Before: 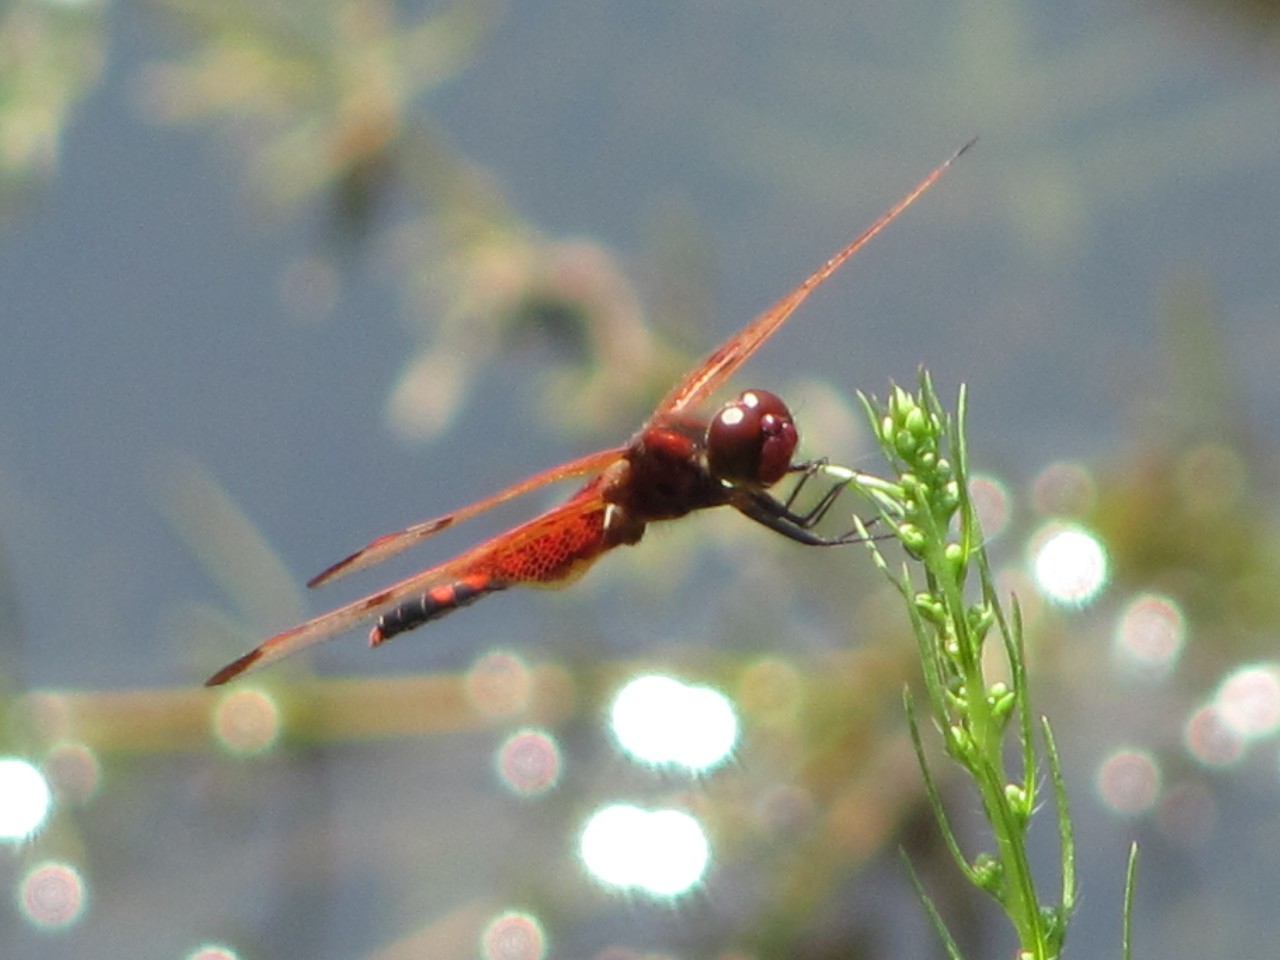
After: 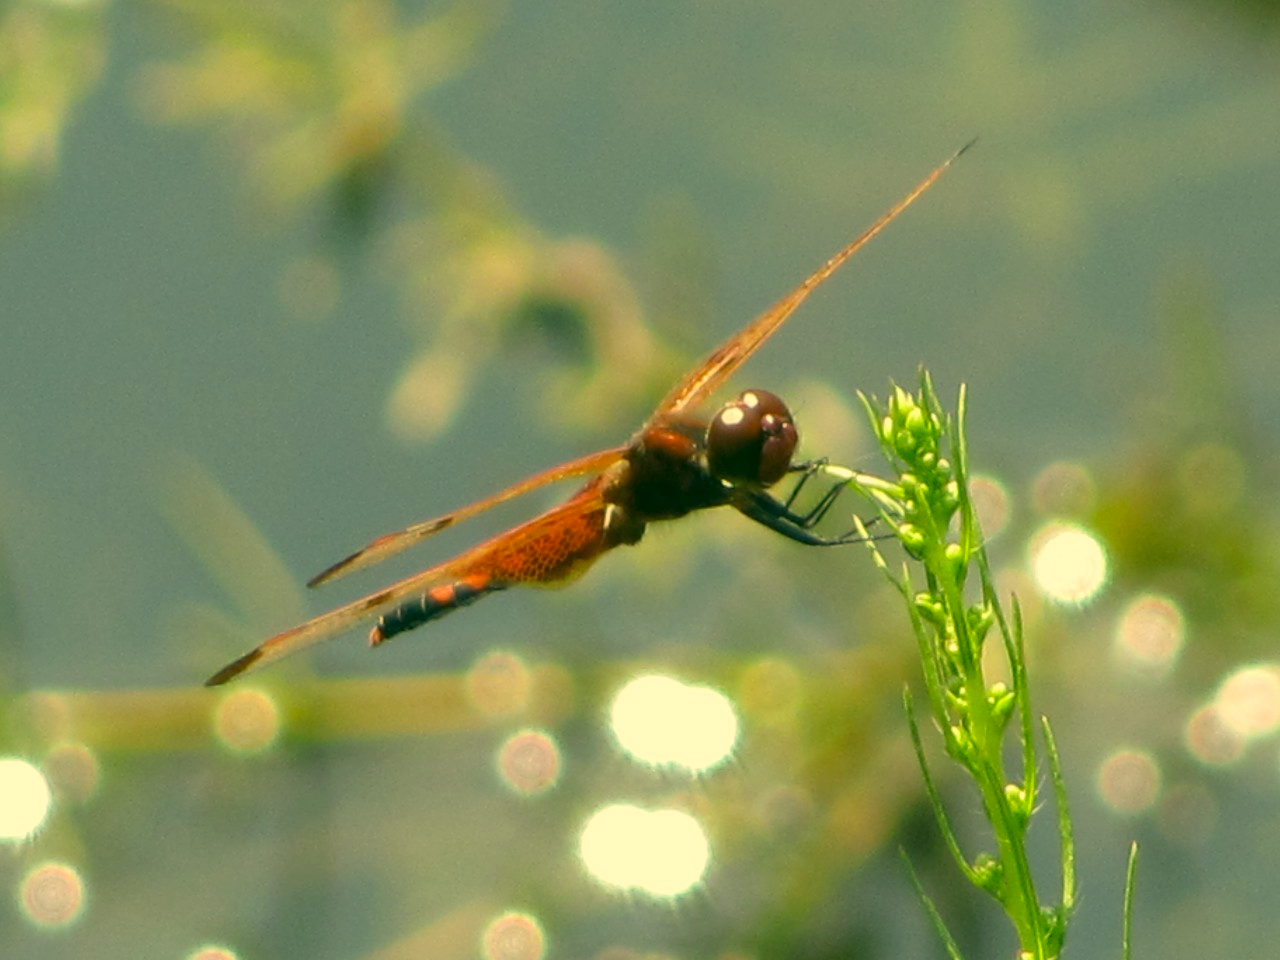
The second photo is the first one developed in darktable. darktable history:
exposure: compensate highlight preservation false
color correction: highlights a* 5.62, highlights b* 33.57, shadows a* -25.86, shadows b* 4.02
